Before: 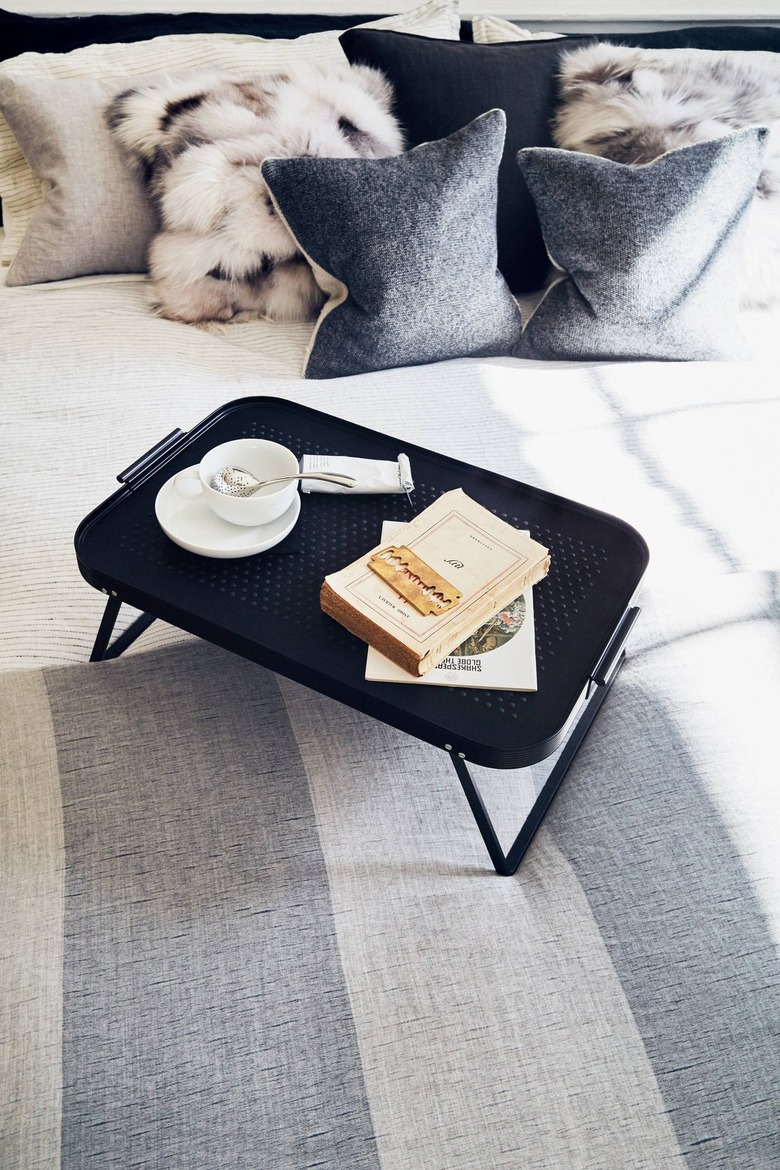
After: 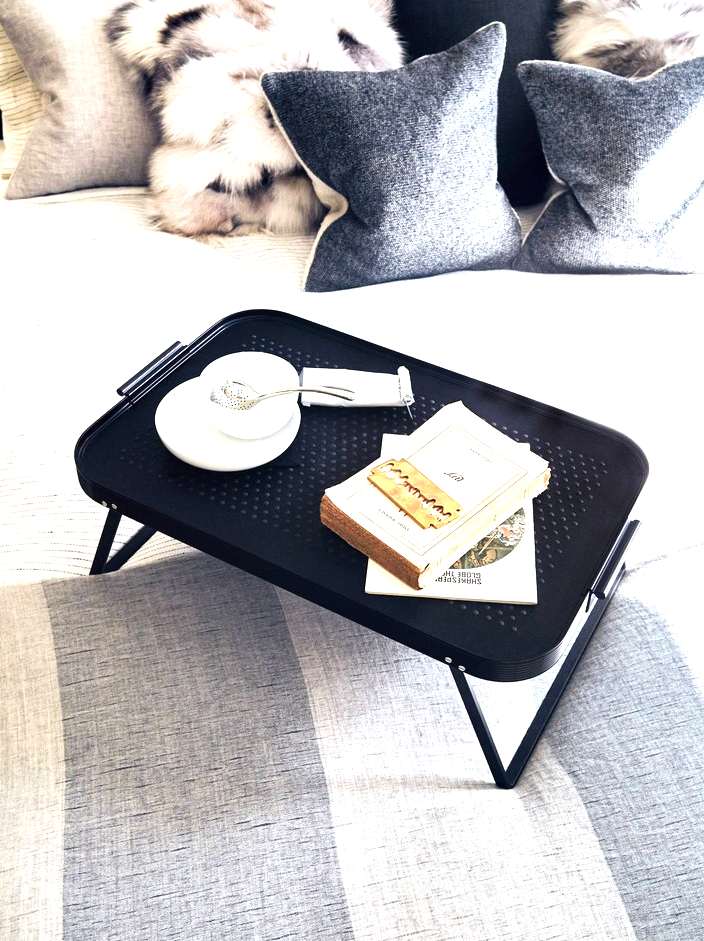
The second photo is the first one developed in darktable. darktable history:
crop: top 7.504%, right 9.714%, bottom 11.987%
exposure: exposure 0.511 EV, compensate exposure bias true, compensate highlight preservation false
tone equalizer: -8 EV -0.42 EV, -7 EV -0.425 EV, -6 EV -0.296 EV, -5 EV -0.255 EV, -3 EV 0.218 EV, -2 EV 0.357 EV, -1 EV 0.372 EV, +0 EV 0.41 EV, smoothing 1
